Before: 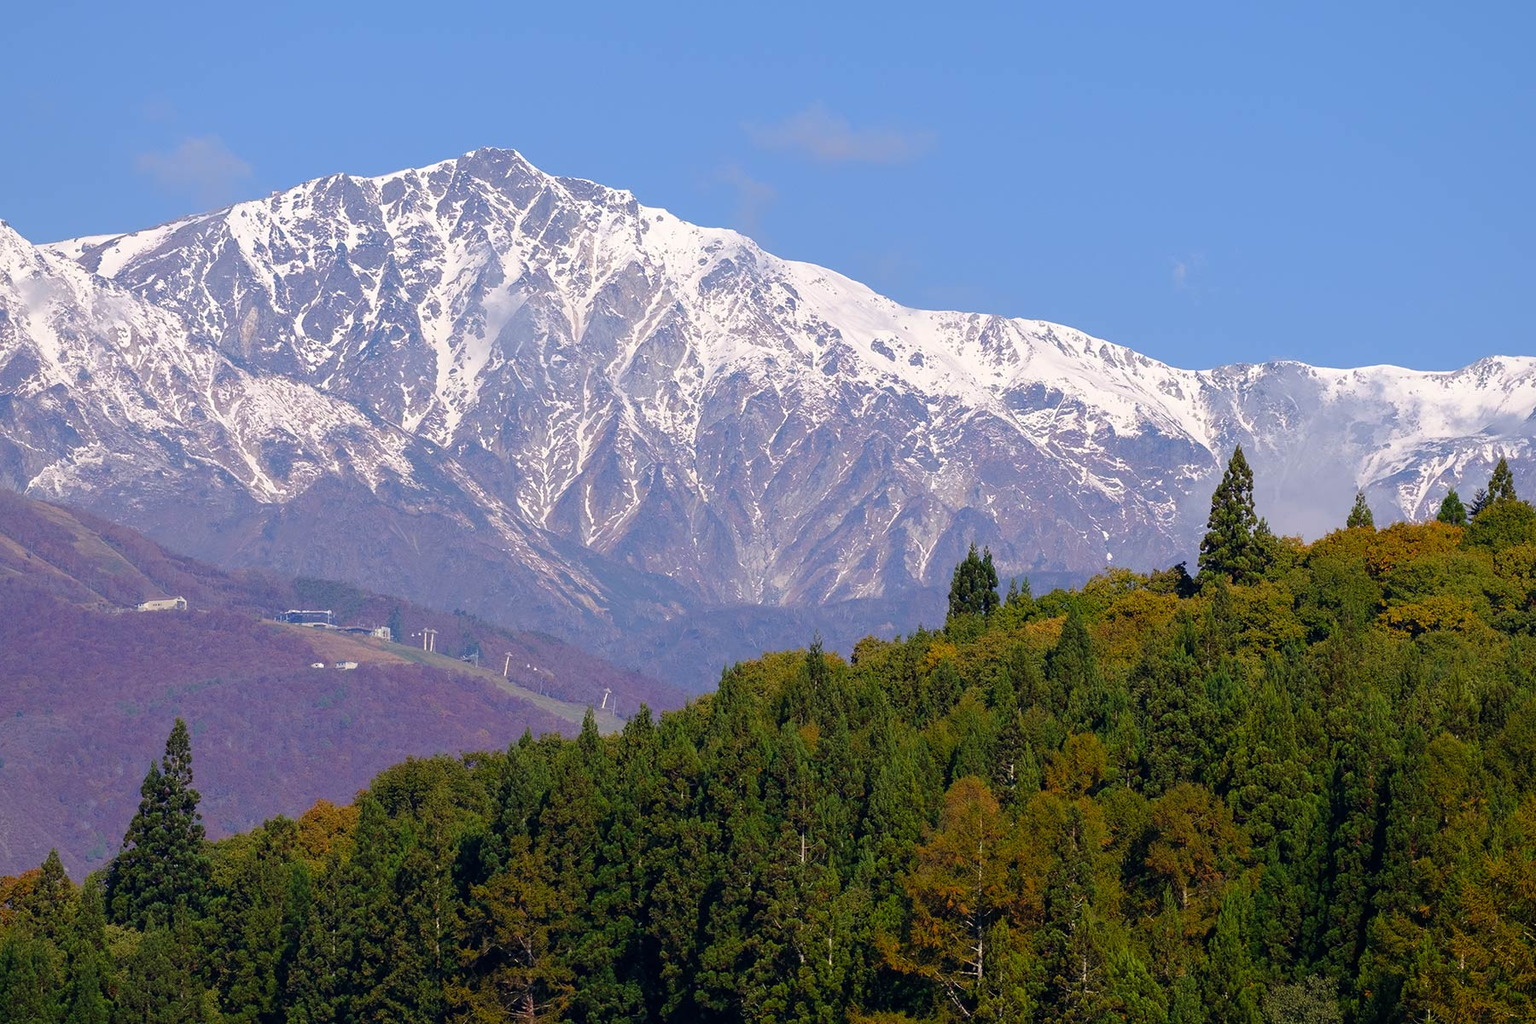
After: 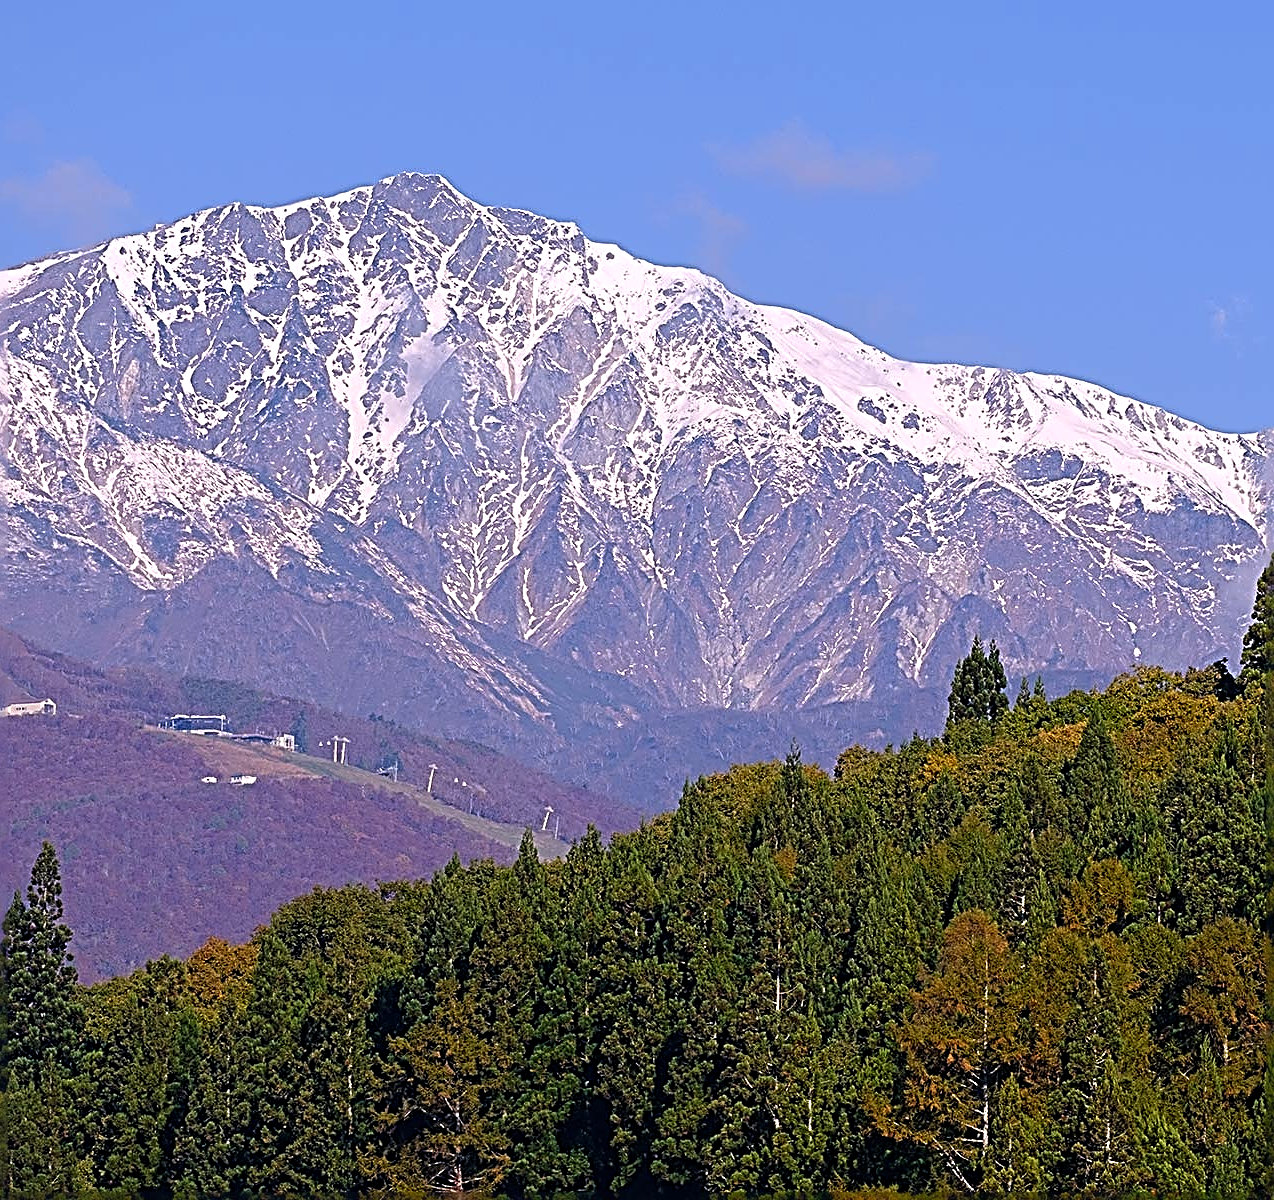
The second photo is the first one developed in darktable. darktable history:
crop and rotate: left 9.061%, right 20.142%
sharpen: radius 3.158, amount 1.731
base curve: curves: ch0 [(0, 0) (0.472, 0.455) (1, 1)], preserve colors none
white balance: red 1.05, blue 1.072
